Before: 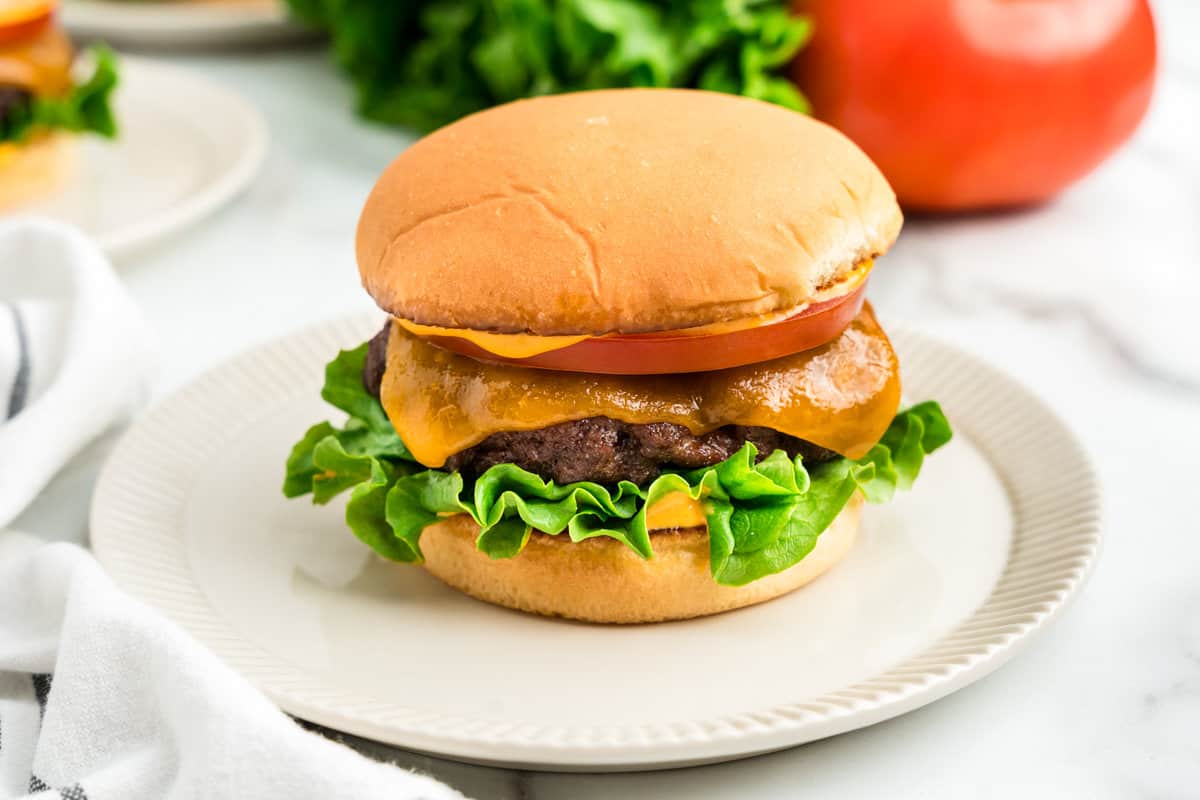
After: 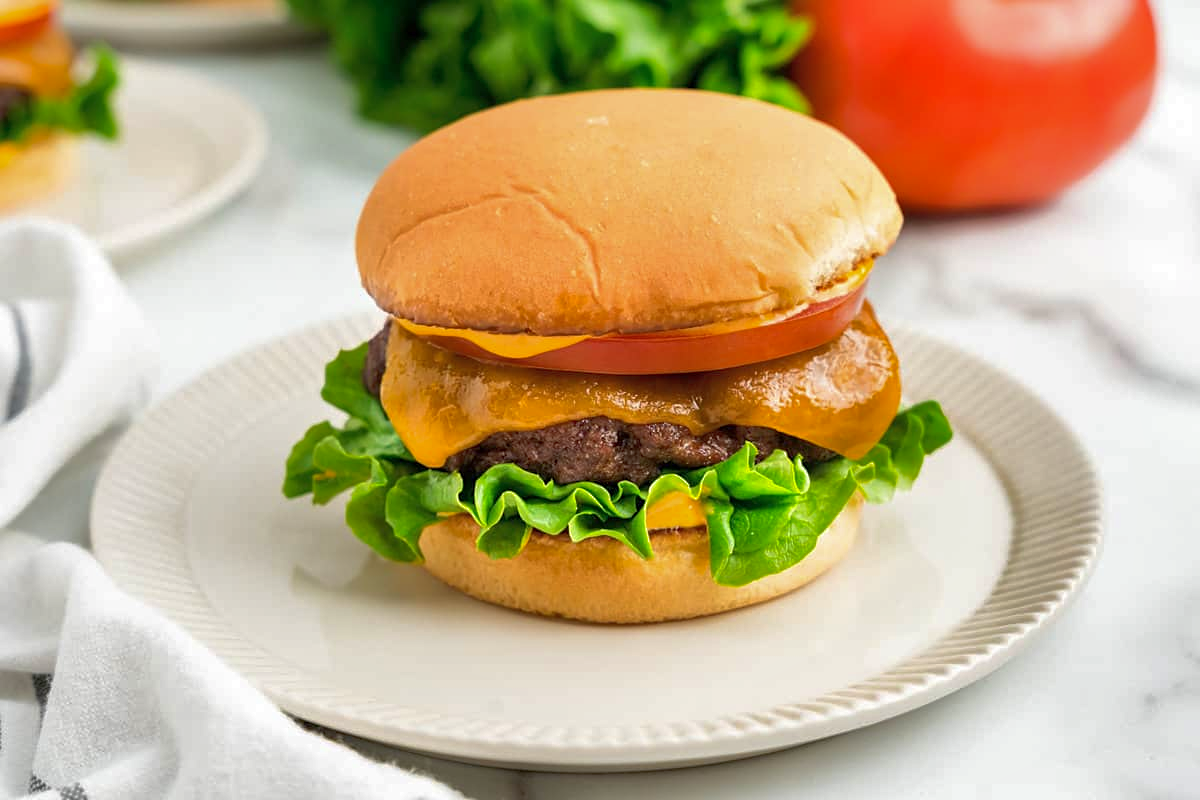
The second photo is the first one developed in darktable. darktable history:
shadows and highlights: on, module defaults
sharpen: amount 0.2
